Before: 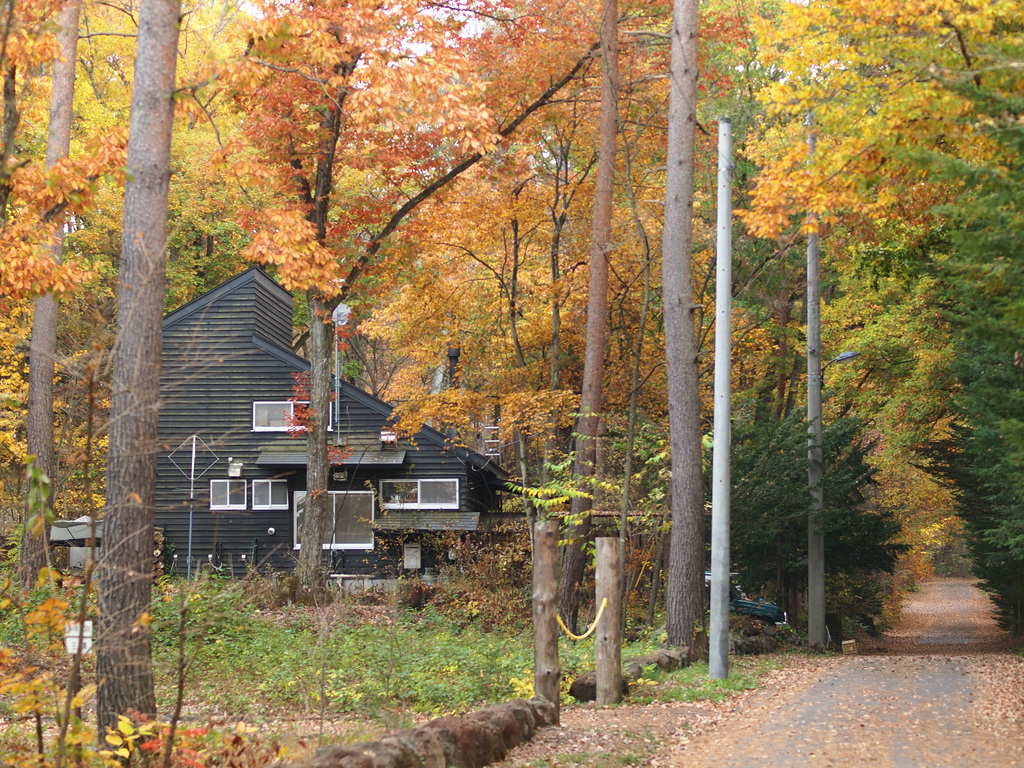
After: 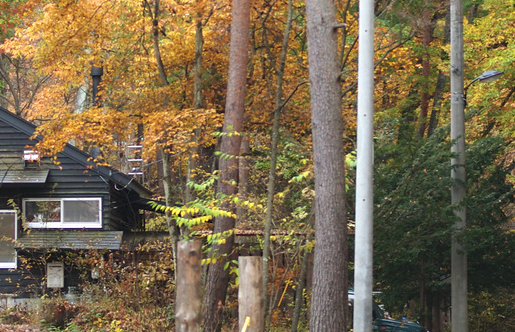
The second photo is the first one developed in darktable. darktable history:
exposure: black level correction 0, exposure 0.2 EV, compensate highlight preservation false
crop: left 34.911%, top 36.694%, right 14.782%, bottom 20.049%
